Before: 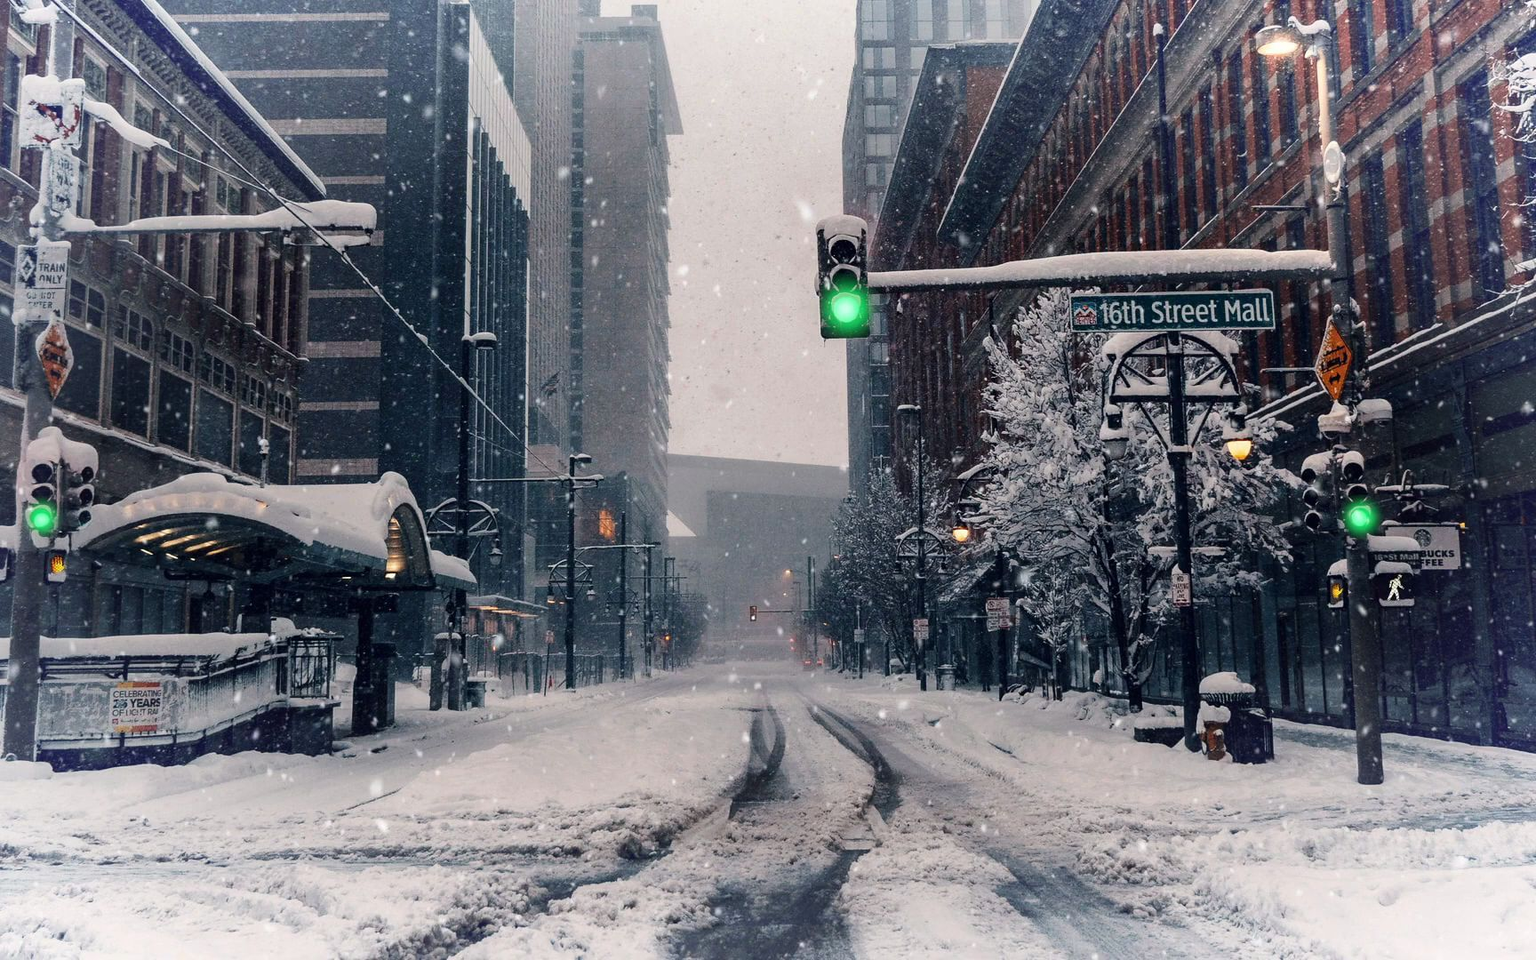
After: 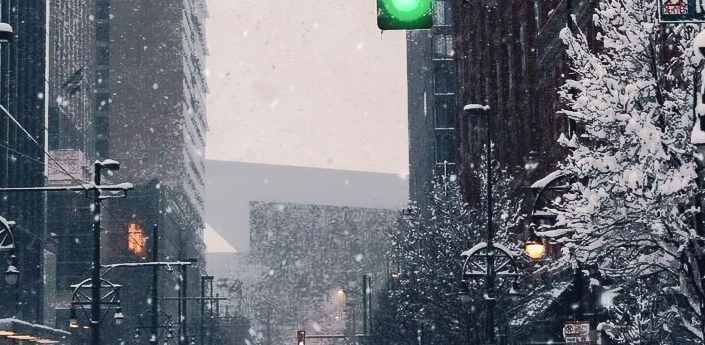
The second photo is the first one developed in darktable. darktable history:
exposure: black level correction -0.004, exposure 0.031 EV, compensate highlight preservation false
tone curve: curves: ch0 [(0, 0) (0.003, 0.003) (0.011, 0.01) (0.025, 0.023) (0.044, 0.042) (0.069, 0.065) (0.1, 0.094) (0.136, 0.128) (0.177, 0.167) (0.224, 0.211) (0.277, 0.261) (0.335, 0.316) (0.399, 0.376) (0.468, 0.441) (0.543, 0.685) (0.623, 0.741) (0.709, 0.8) (0.801, 0.863) (0.898, 0.929) (1, 1)], color space Lab, independent channels, preserve colors none
tone equalizer: edges refinement/feathering 500, mask exposure compensation -1.57 EV, preserve details guided filter
crop: left 31.623%, top 32.537%, right 27.564%, bottom 35.509%
